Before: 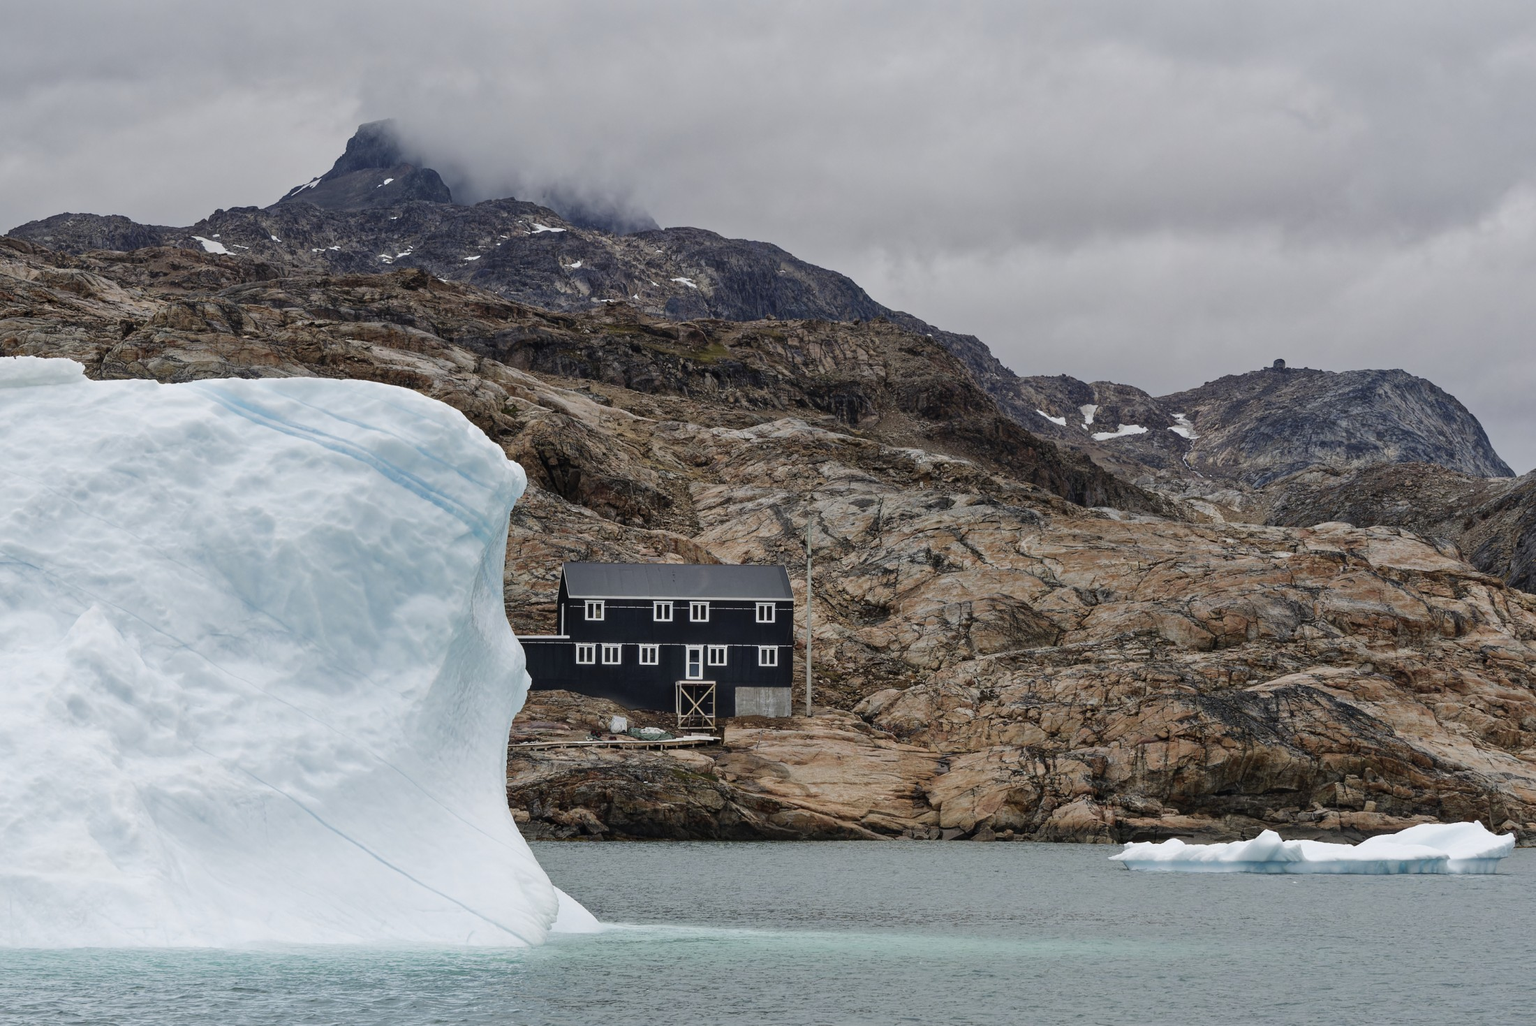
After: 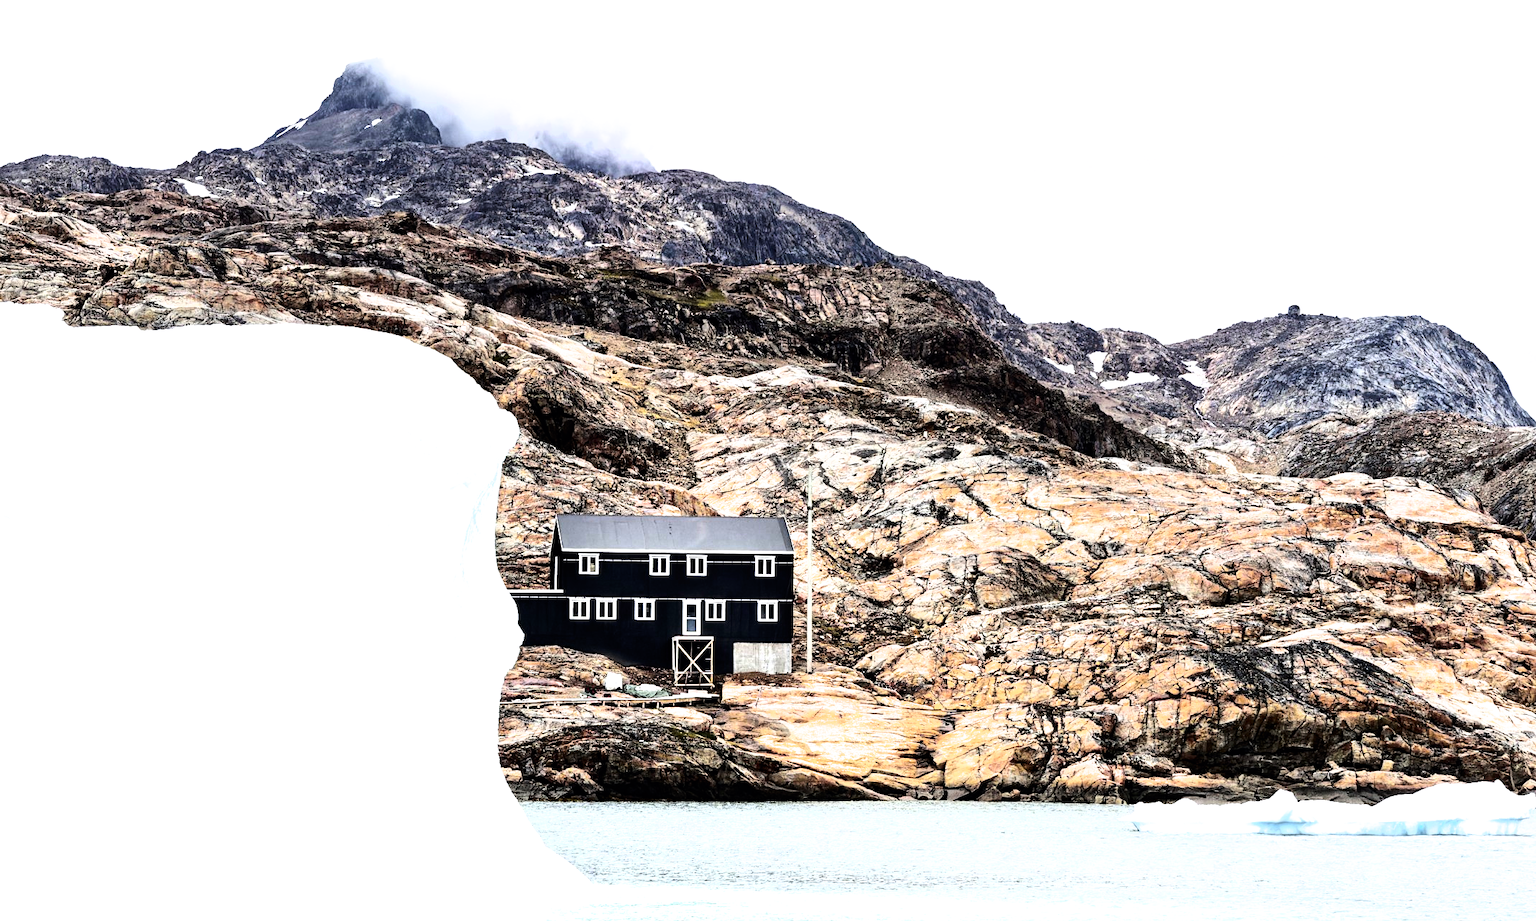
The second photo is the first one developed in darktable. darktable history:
crop: left 1.507%, top 6.147%, right 1.379%, bottom 6.637%
tone curve: curves: ch0 [(0, 0) (0.126, 0.061) (0.338, 0.285) (0.494, 0.518) (0.703, 0.762) (1, 1)]; ch1 [(0, 0) (0.364, 0.322) (0.443, 0.441) (0.5, 0.501) (0.55, 0.578) (1, 1)]; ch2 [(0, 0) (0.44, 0.424) (0.501, 0.499) (0.557, 0.564) (0.613, 0.682) (0.707, 0.746) (1, 1)], color space Lab, independent channels, preserve colors none
exposure: black level correction 0, exposure 1.3 EV, compensate highlight preservation false
filmic rgb: black relative exposure -8.2 EV, white relative exposure 2.2 EV, threshold 3 EV, hardness 7.11, latitude 85.74%, contrast 1.696, highlights saturation mix -4%, shadows ↔ highlights balance -2.69%, color science v5 (2021), contrast in shadows safe, contrast in highlights safe, enable highlight reconstruction true
